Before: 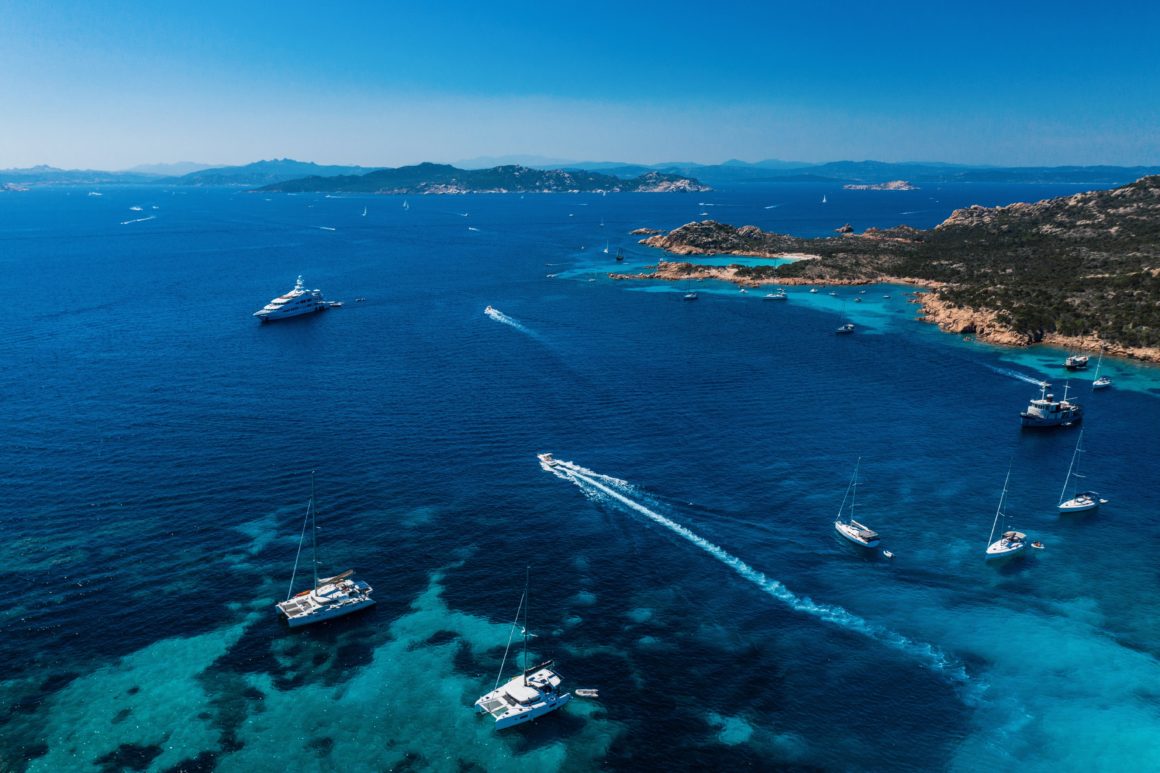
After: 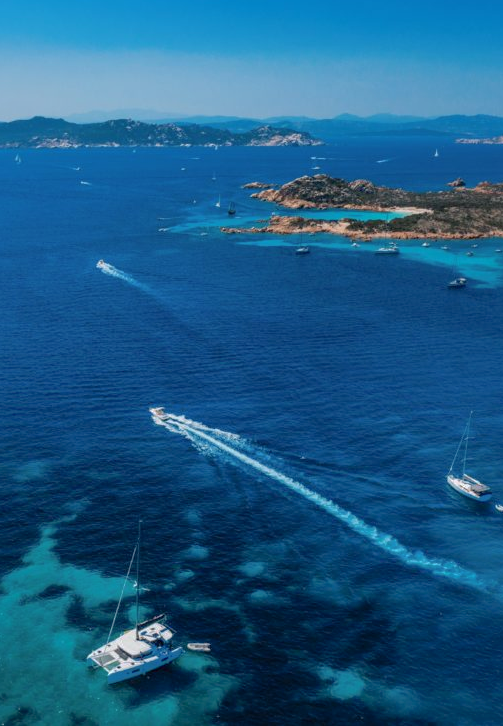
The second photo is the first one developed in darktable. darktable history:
shadows and highlights: on, module defaults
crop: left 33.452%, top 6.025%, right 23.155%
white balance: emerald 1
